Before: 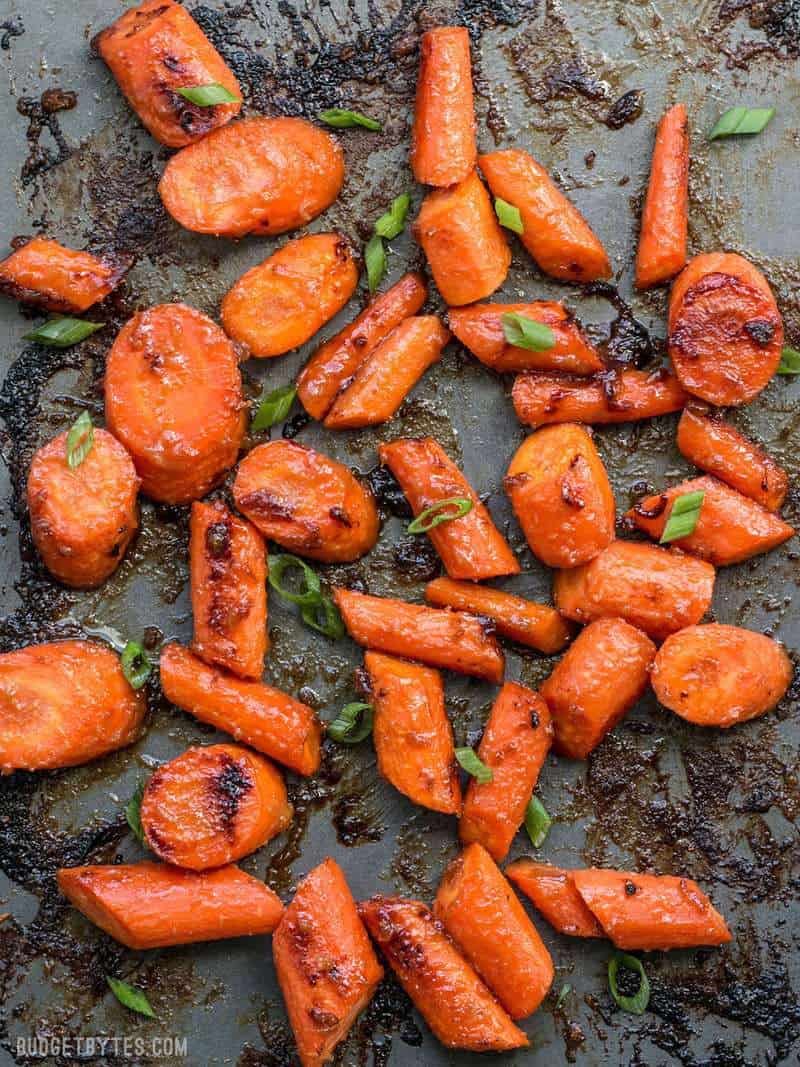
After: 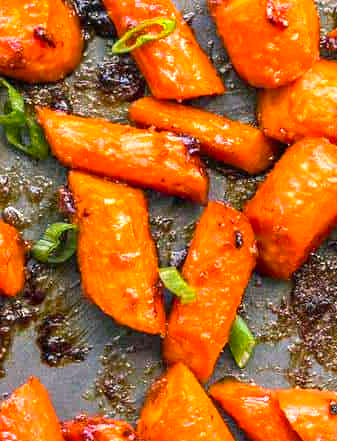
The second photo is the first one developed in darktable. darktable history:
color balance rgb: shadows lift › chroma 2.043%, shadows lift › hue 220.82°, highlights gain › chroma 3.022%, highlights gain › hue 54.62°, perceptual saturation grading › global saturation 30.547%
crop: left 37.117%, top 45.068%, right 20.712%, bottom 13.54%
exposure: black level correction 0, exposure 1 EV, compensate highlight preservation false
